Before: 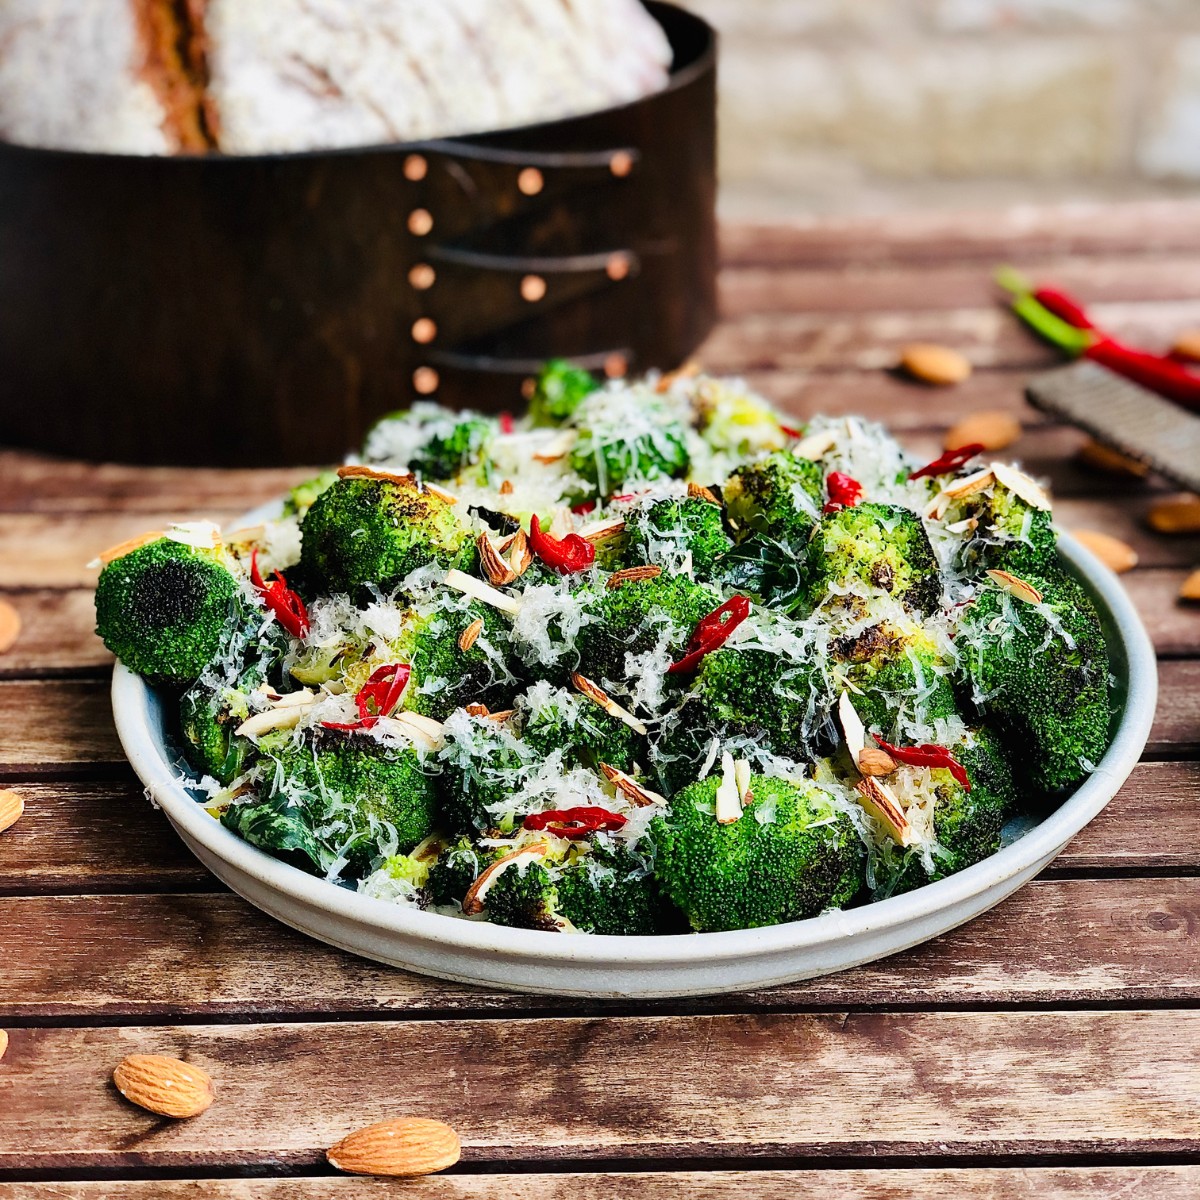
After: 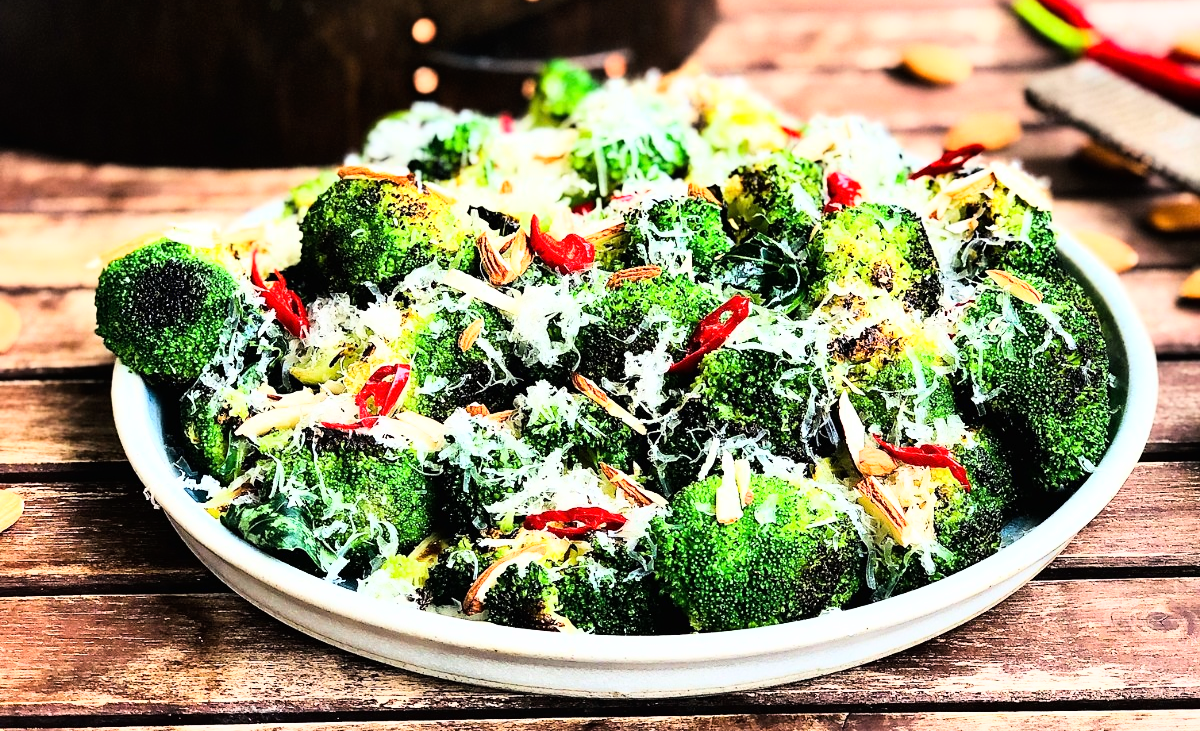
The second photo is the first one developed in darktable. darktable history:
base curve: curves: ch0 [(0, 0) (0.007, 0.004) (0.027, 0.03) (0.046, 0.07) (0.207, 0.54) (0.442, 0.872) (0.673, 0.972) (1, 1)]
crop and rotate: top 25.051%, bottom 13.979%
exposure: exposure 0.077 EV, compensate highlight preservation false
